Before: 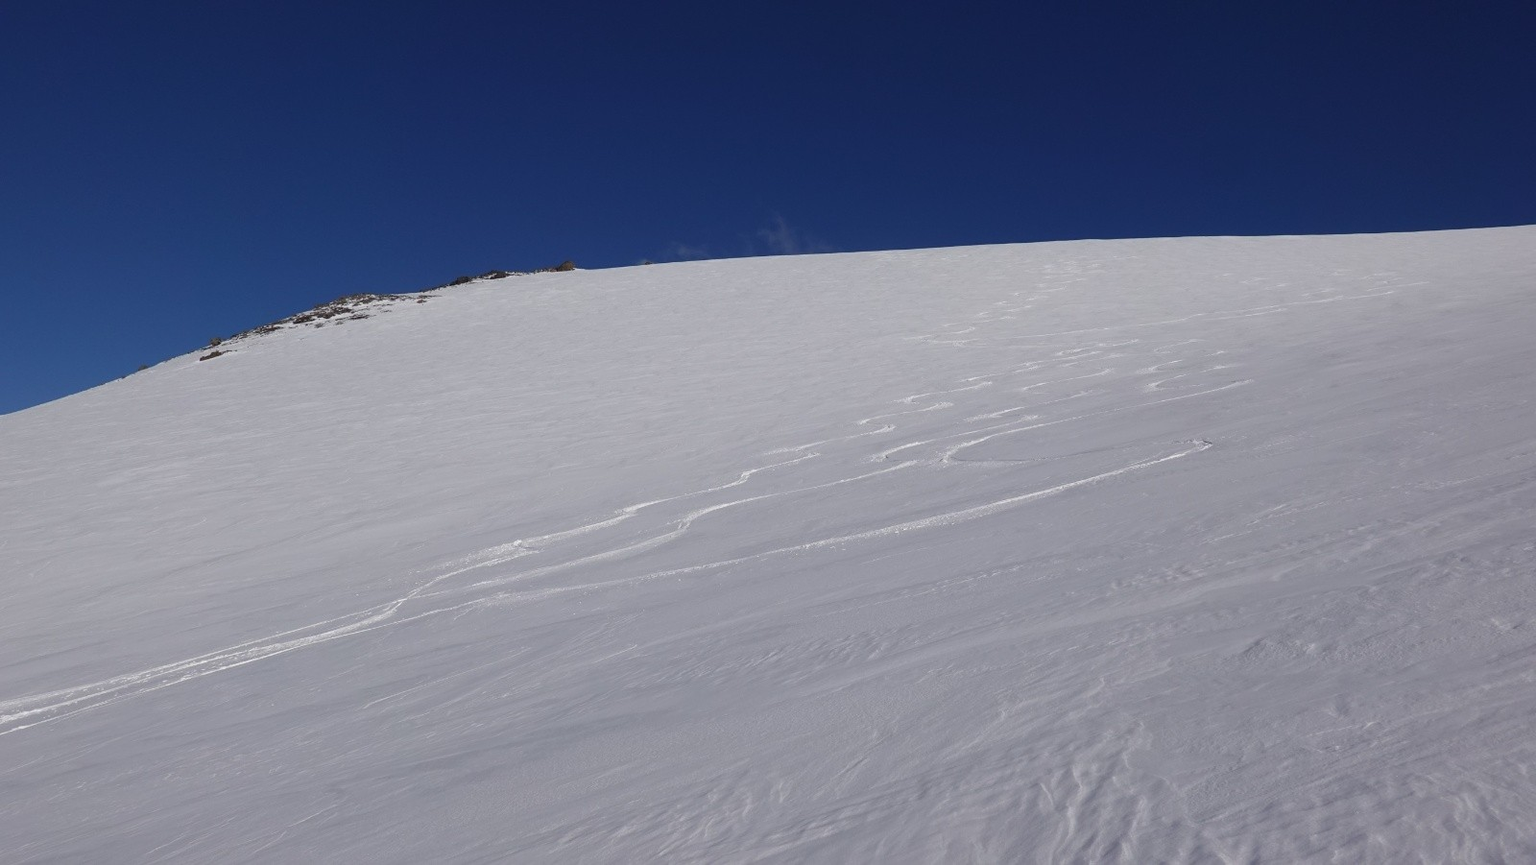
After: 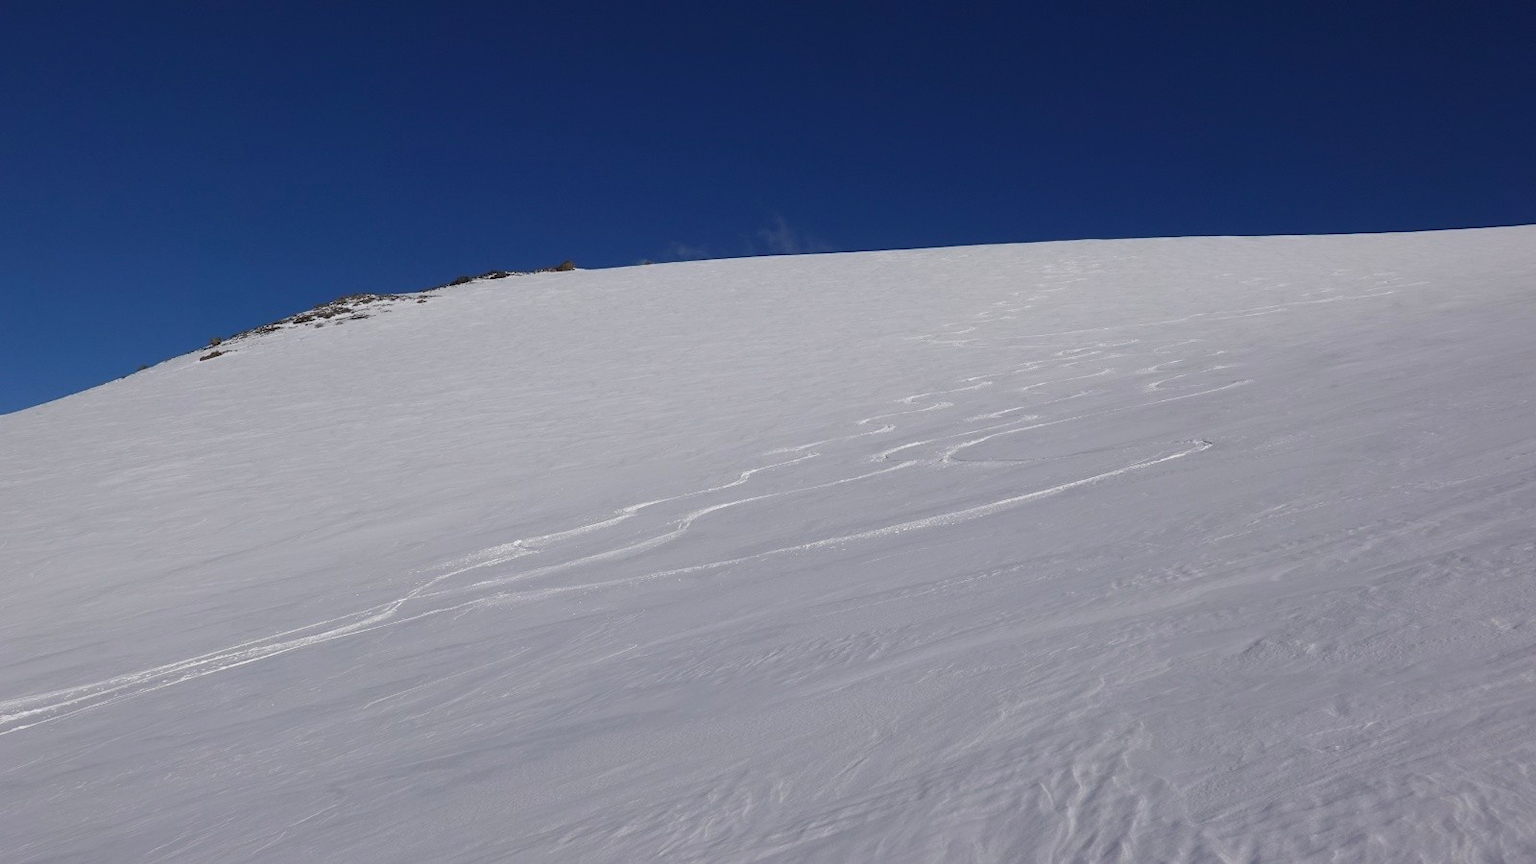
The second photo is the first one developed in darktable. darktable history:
color balance rgb: shadows lift › chroma 0.919%, shadows lift › hue 111.28°, perceptual saturation grading › global saturation 0.156%, global vibrance 20%
color zones: curves: ch0 [(0.25, 0.5) (0.636, 0.25) (0.75, 0.5)]
